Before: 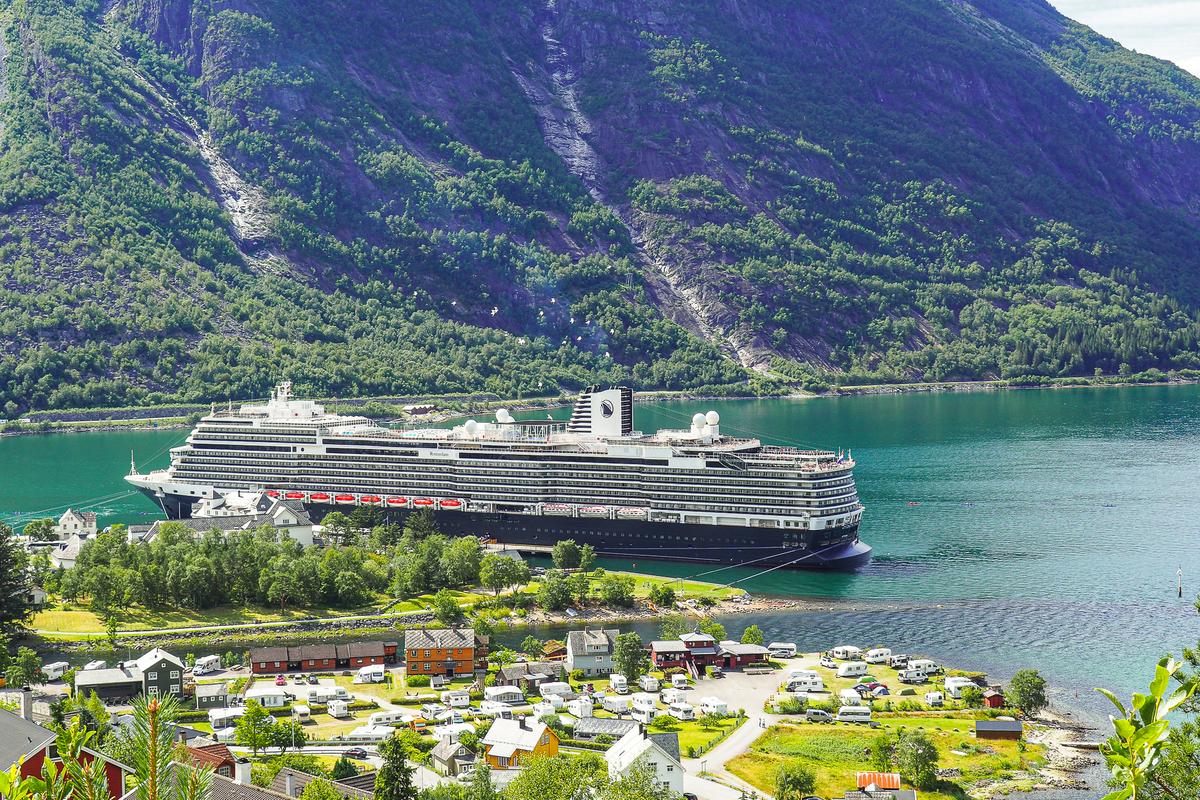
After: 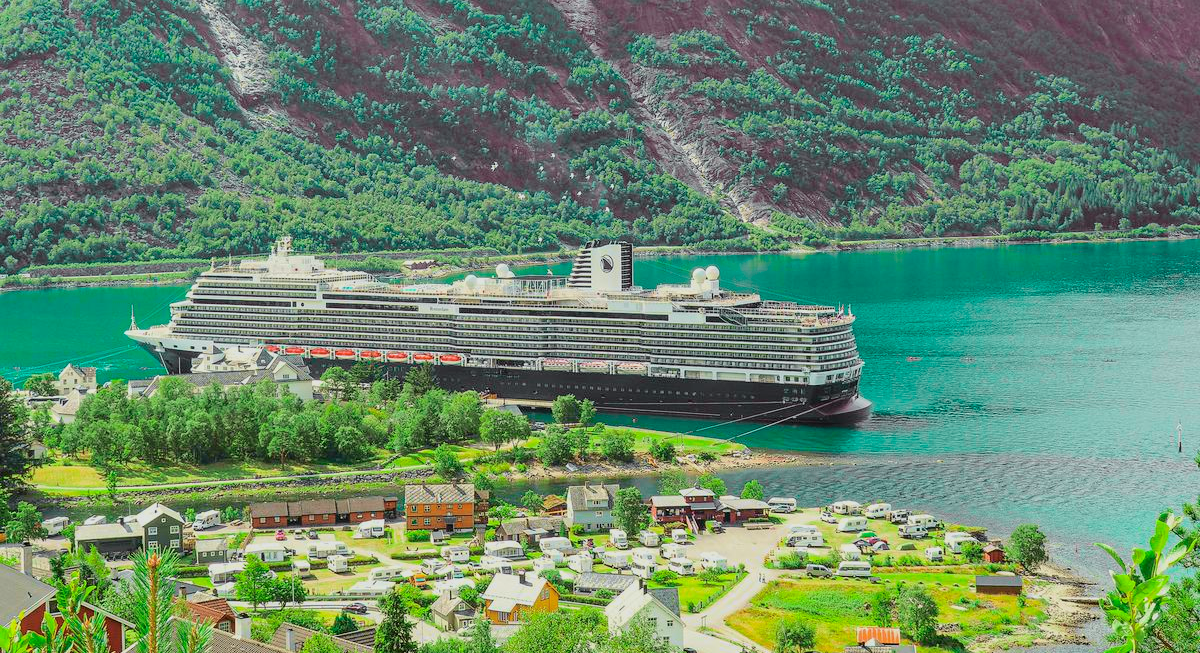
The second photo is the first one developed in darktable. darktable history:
crop and rotate: top 18.366%
tone curve: curves: ch0 [(0, 0) (0.402, 0.473) (0.673, 0.68) (0.899, 0.832) (0.999, 0.903)]; ch1 [(0, 0) (0.379, 0.262) (0.464, 0.425) (0.498, 0.49) (0.507, 0.5) (0.53, 0.532) (0.582, 0.583) (0.68, 0.672) (0.791, 0.748) (1, 0.896)]; ch2 [(0, 0) (0.199, 0.414) (0.438, 0.49) (0.496, 0.501) (0.515, 0.546) (0.577, 0.605) (0.632, 0.649) (0.717, 0.727) (0.845, 0.855) (0.998, 0.977)], color space Lab, independent channels, preserve colors none
